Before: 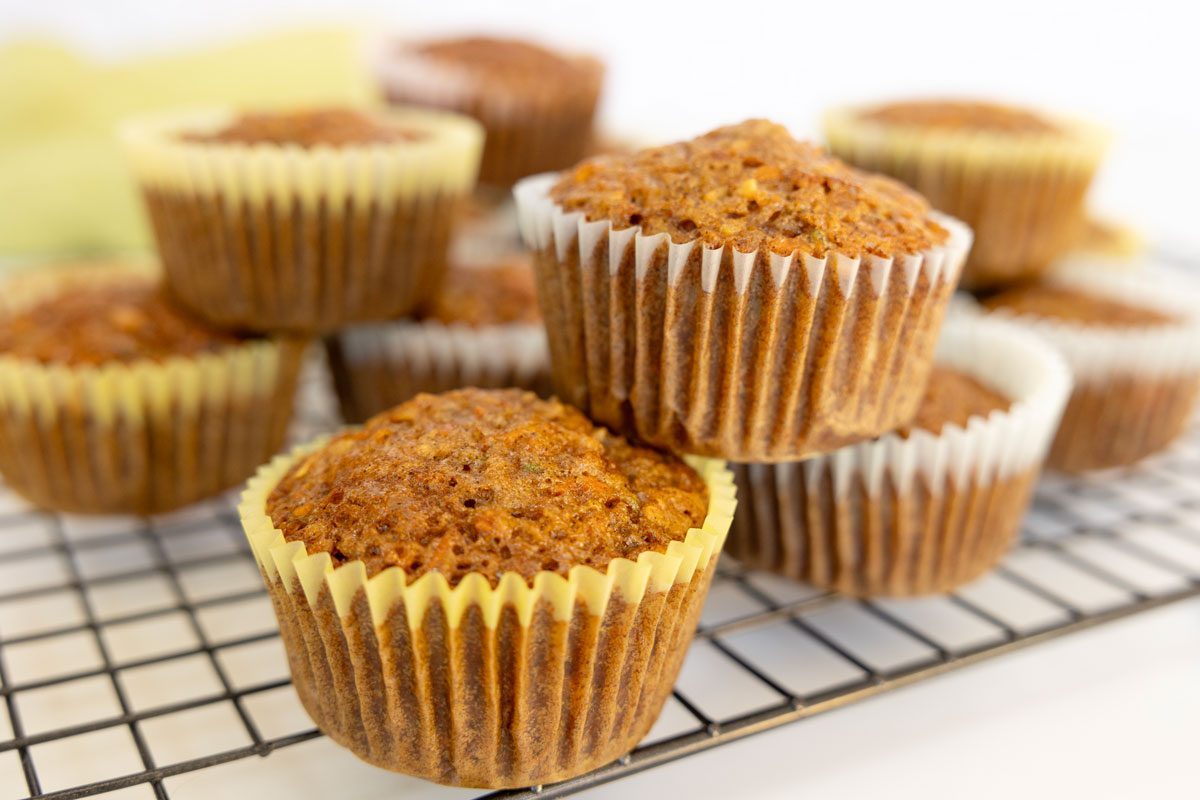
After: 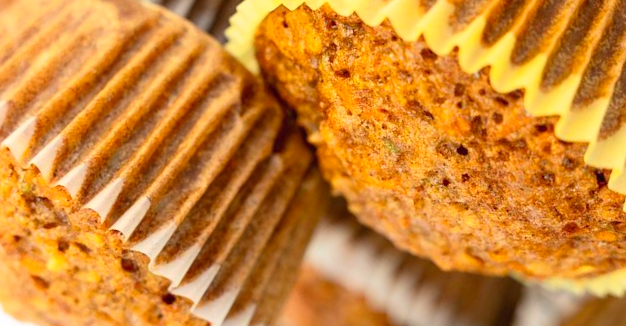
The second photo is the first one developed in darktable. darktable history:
crop and rotate: angle 147°, left 9.118%, top 15.563%, right 4.387%, bottom 16.933%
contrast brightness saturation: contrast 0.195, brightness 0.164, saturation 0.225
